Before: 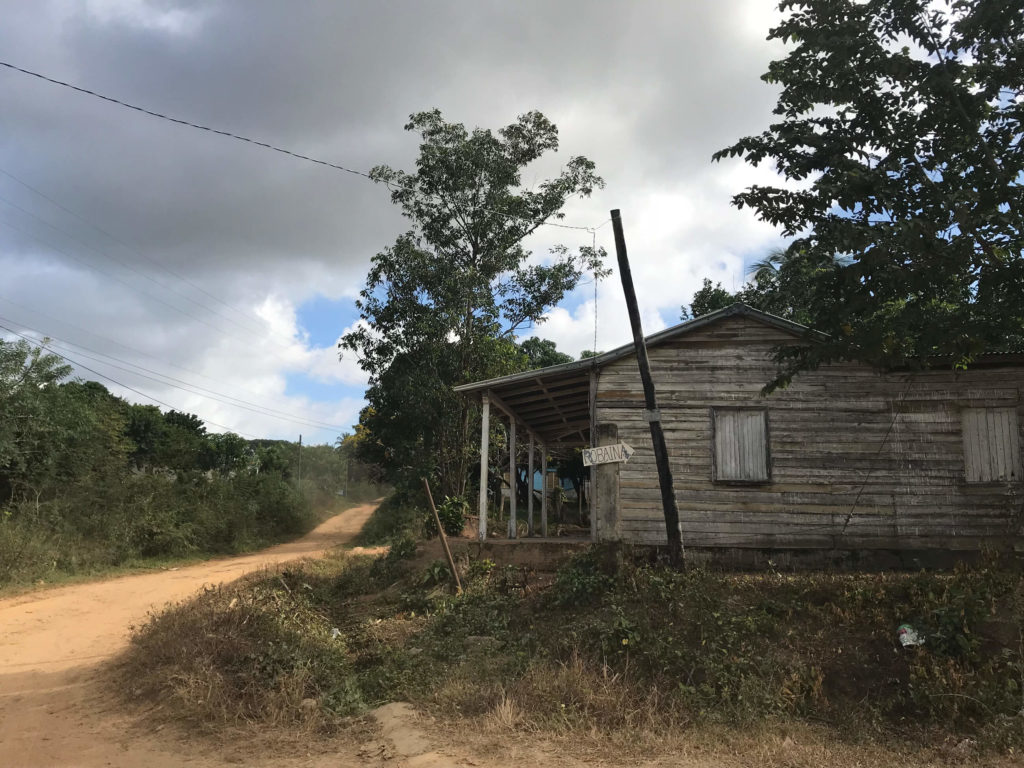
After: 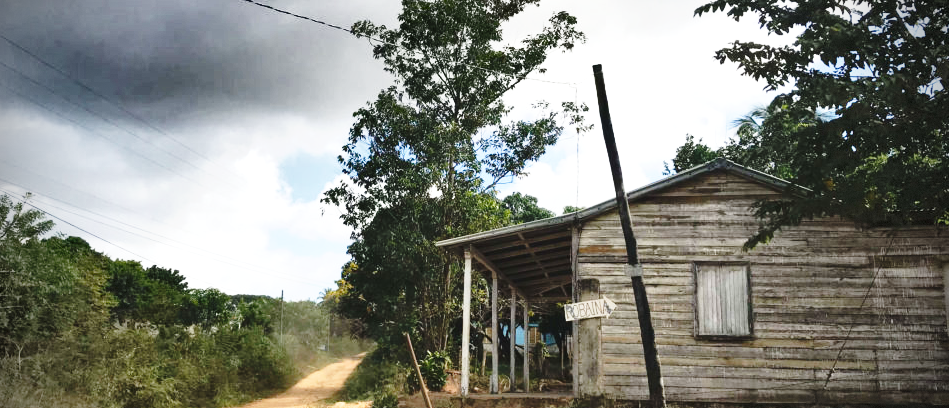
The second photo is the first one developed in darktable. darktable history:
exposure: exposure 0.609 EV, compensate exposure bias true, compensate highlight preservation false
crop: left 1.83%, top 18.968%, right 5.436%, bottom 27.799%
contrast brightness saturation: contrast -0.021, brightness -0.006, saturation 0.036
vignetting: fall-off start 75.06%, brightness -0.729, saturation -0.483, width/height ratio 1.086, dithering 8-bit output
shadows and highlights: shadows 19.24, highlights -83.81, soften with gaussian
base curve: curves: ch0 [(0, 0) (0.036, 0.037) (0.121, 0.228) (0.46, 0.76) (0.859, 0.983) (1, 1)], preserve colors none
